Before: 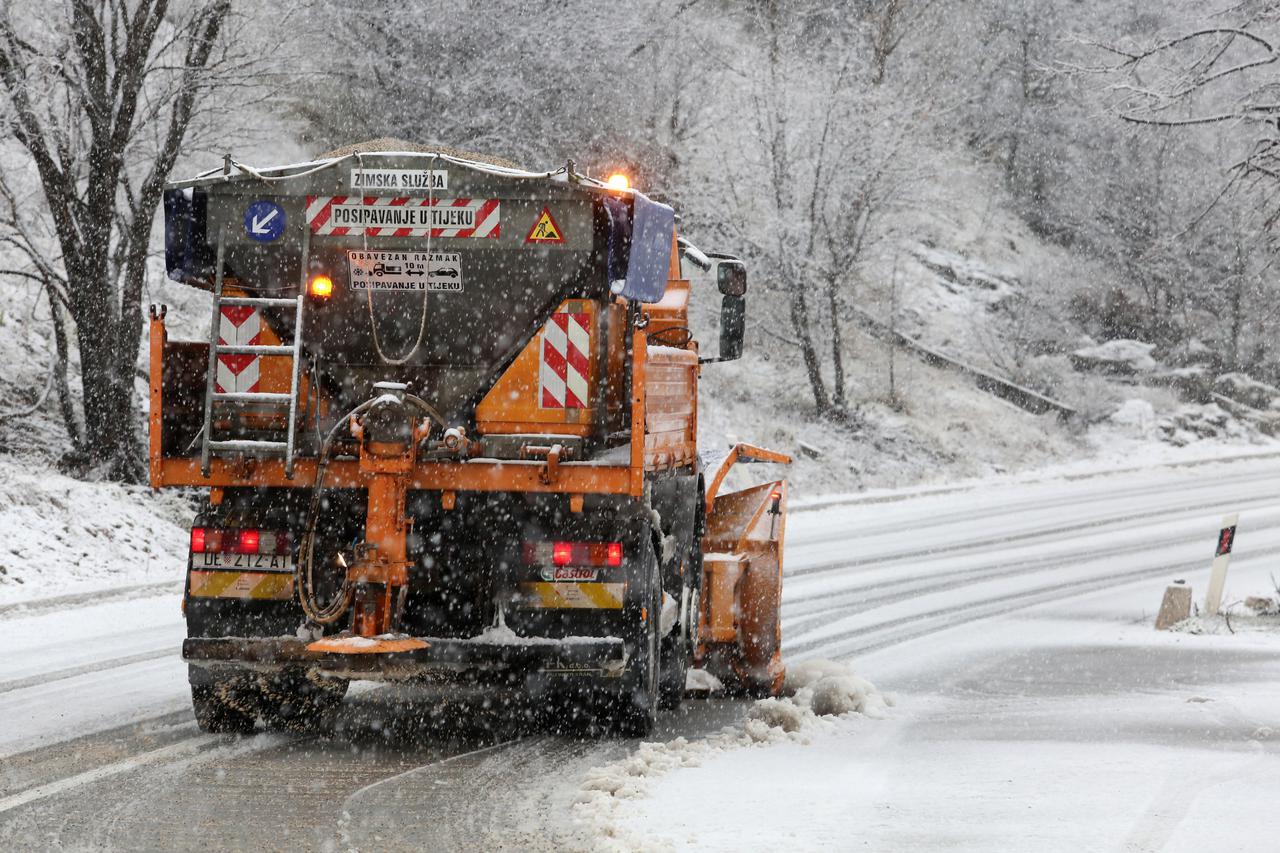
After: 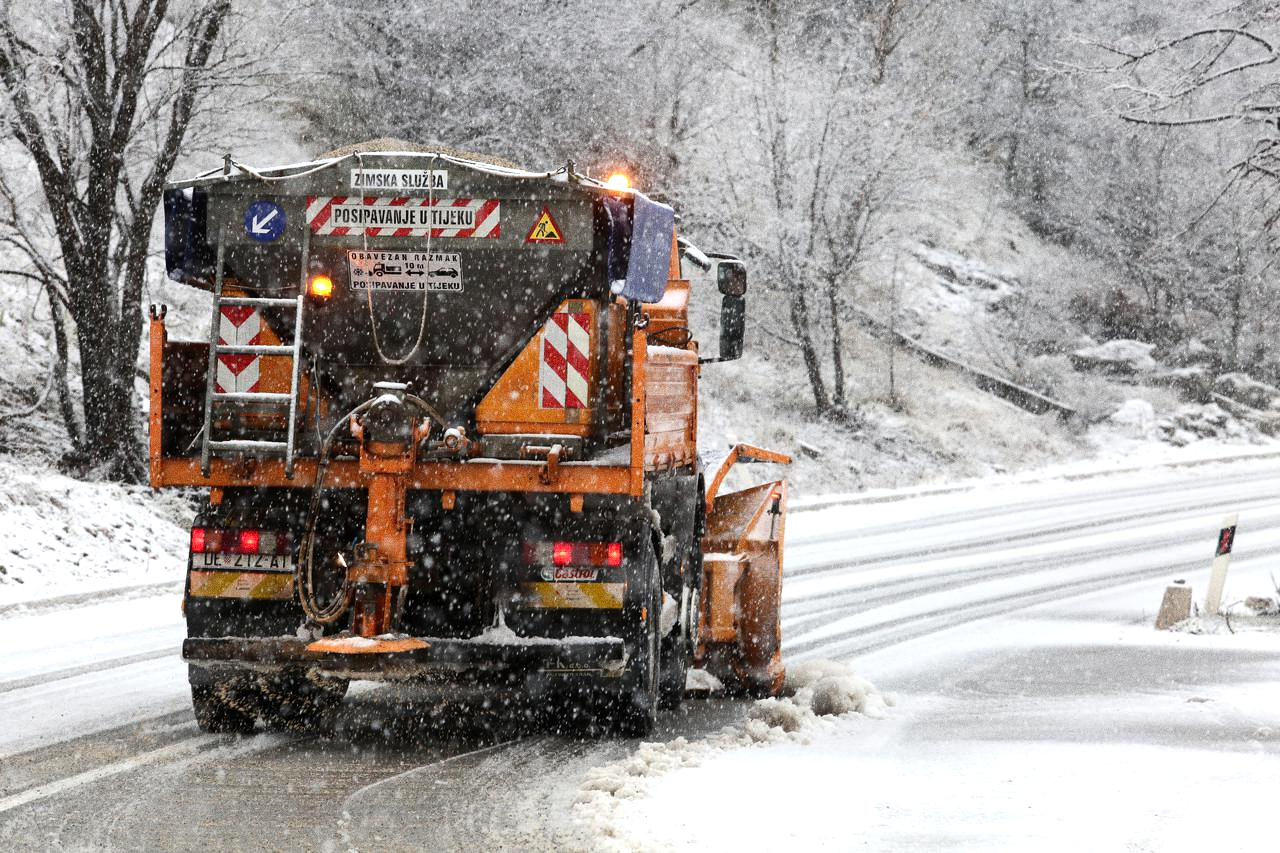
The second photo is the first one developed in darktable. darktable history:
grain: coarseness 0.09 ISO, strength 40%
tone equalizer: -8 EV -0.417 EV, -7 EV -0.389 EV, -6 EV -0.333 EV, -5 EV -0.222 EV, -3 EV 0.222 EV, -2 EV 0.333 EV, -1 EV 0.389 EV, +0 EV 0.417 EV, edges refinement/feathering 500, mask exposure compensation -1.57 EV, preserve details no
